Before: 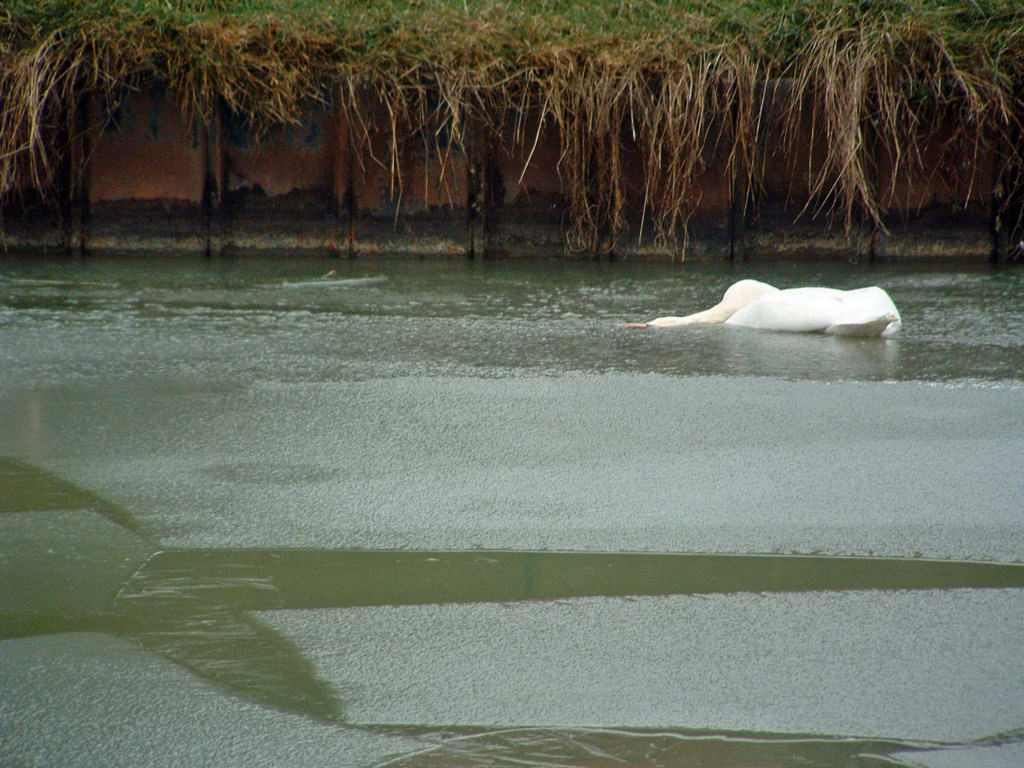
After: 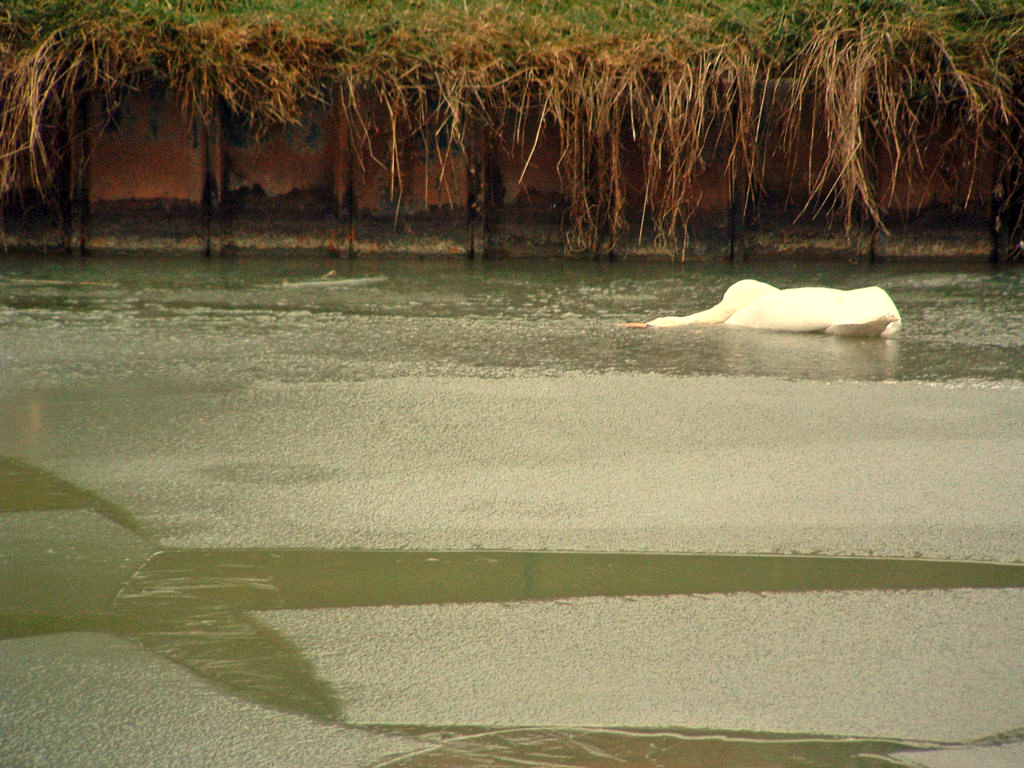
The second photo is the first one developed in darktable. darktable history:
white balance: red 1.138, green 0.996, blue 0.812
exposure: exposure 0.3 EV, compensate highlight preservation false
